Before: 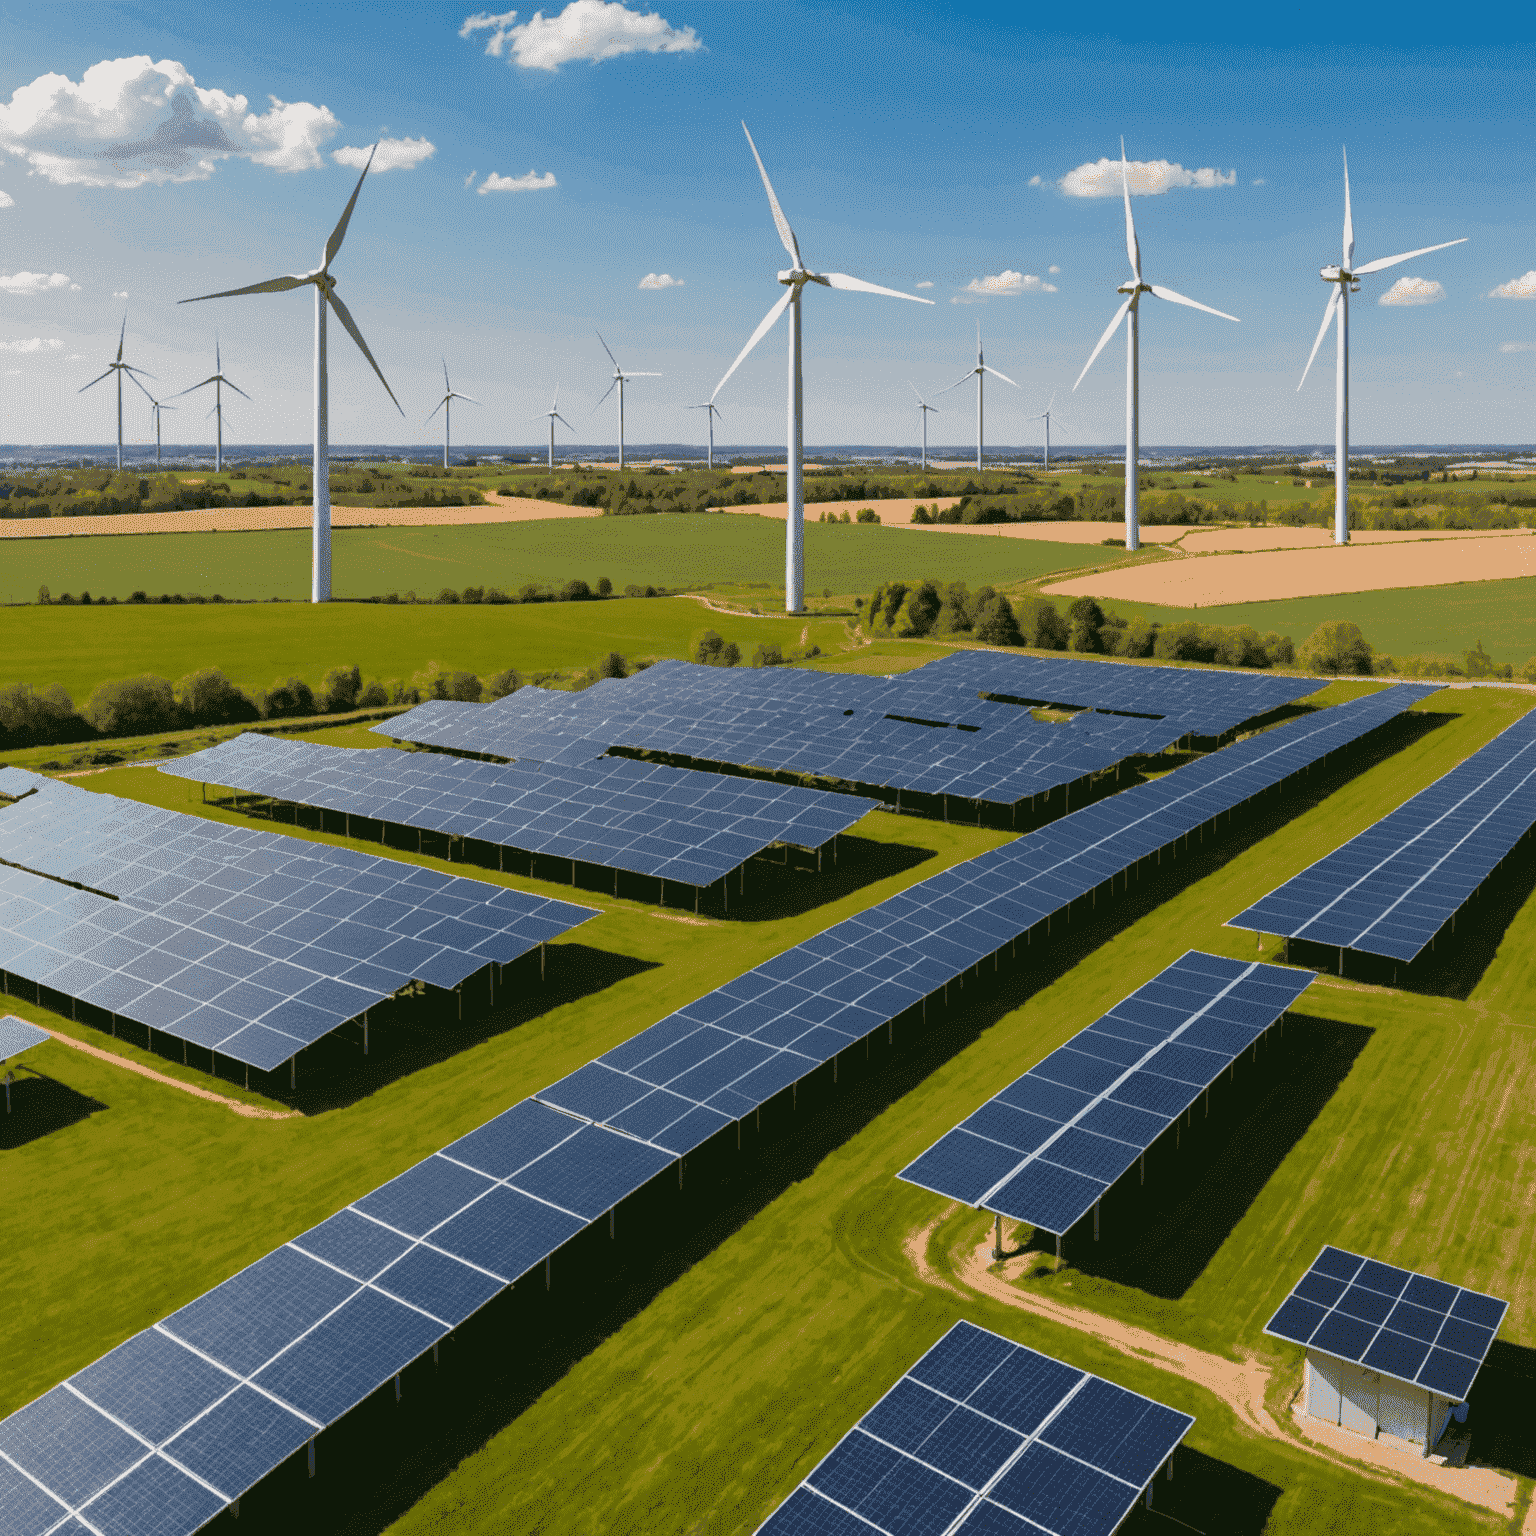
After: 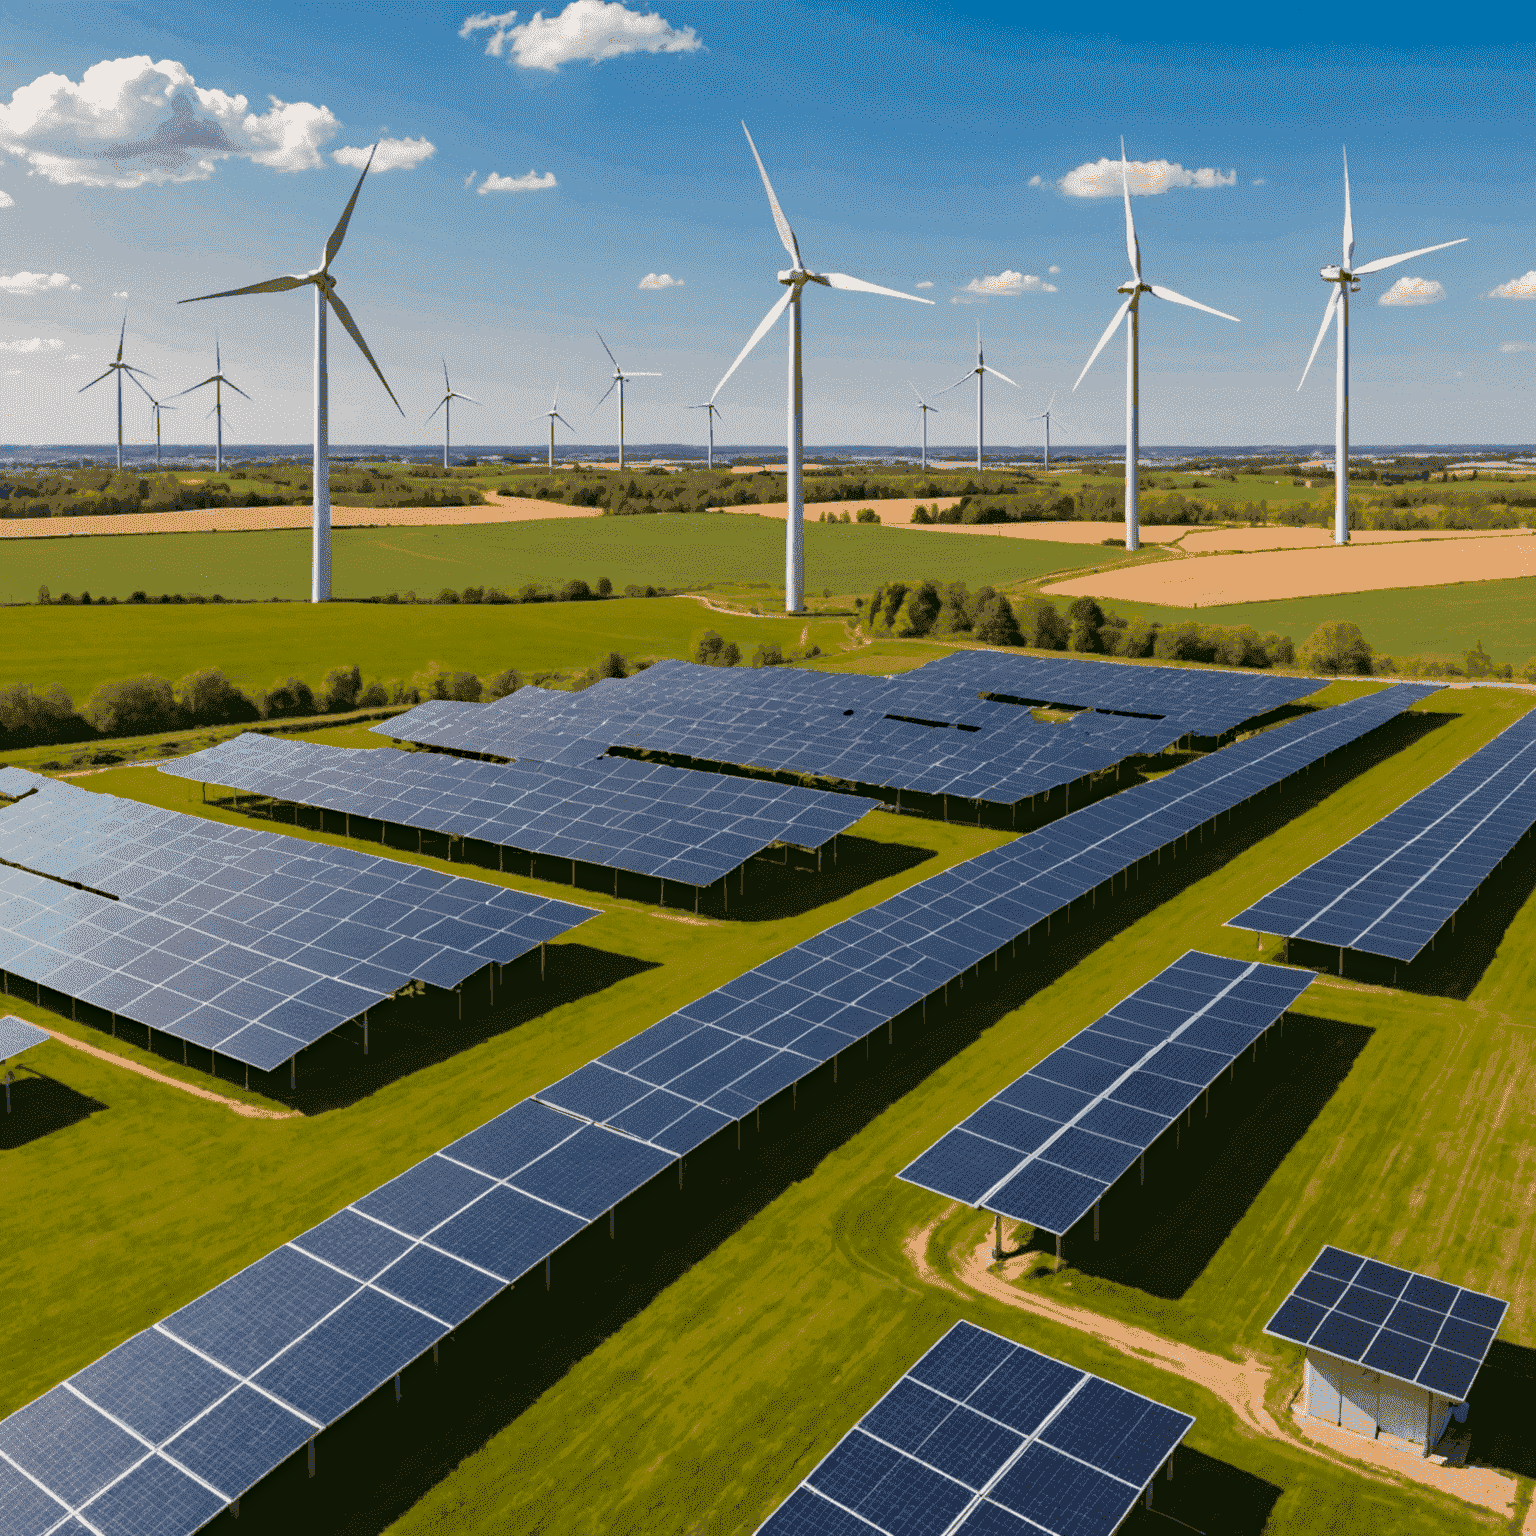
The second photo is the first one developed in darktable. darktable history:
haze removal: compatibility mode true, adaptive false
color balance rgb: power › luminance 1.056%, power › chroma 0.413%, power › hue 30.76°, perceptual saturation grading › global saturation -0.052%
